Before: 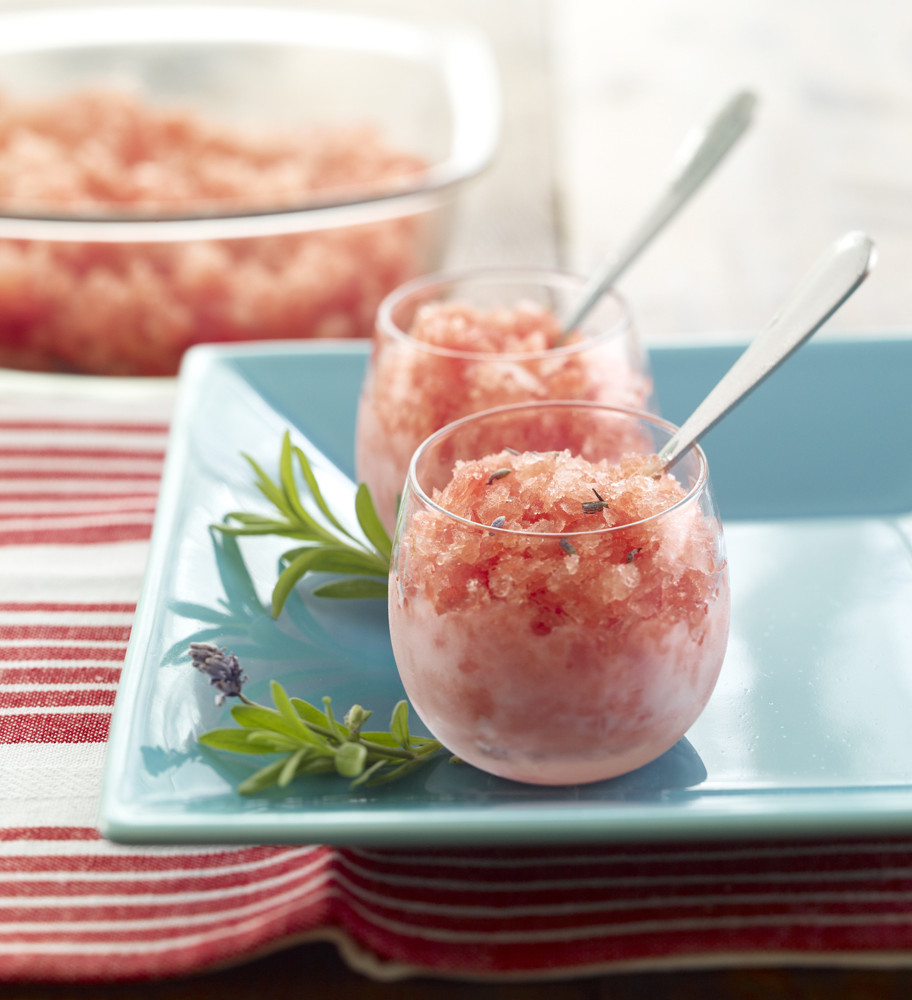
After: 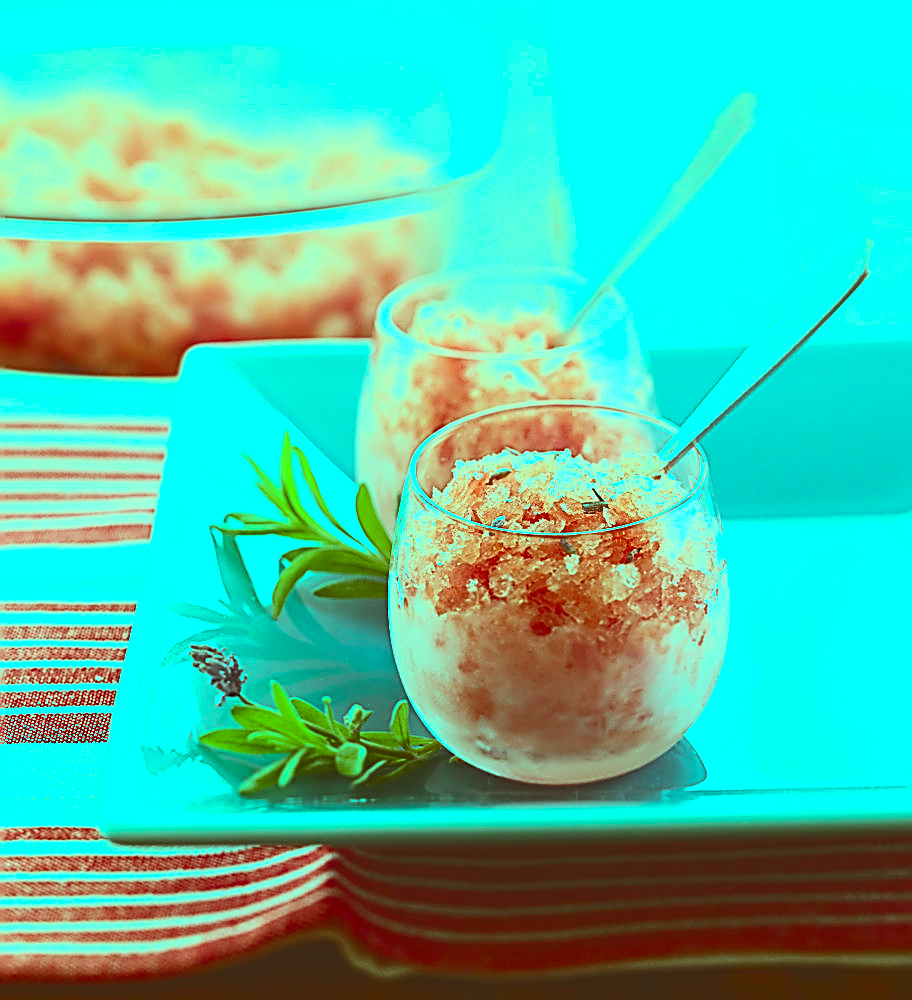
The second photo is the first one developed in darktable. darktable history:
color balance rgb: highlights gain › luminance 19.784%, highlights gain › chroma 13.119%, highlights gain › hue 172.21°, perceptual saturation grading › global saturation 19.512%
tone curve: curves: ch0 [(0, 0) (0.003, 0.183) (0.011, 0.183) (0.025, 0.184) (0.044, 0.188) (0.069, 0.197) (0.1, 0.204) (0.136, 0.212) (0.177, 0.226) (0.224, 0.24) (0.277, 0.273) (0.335, 0.322) (0.399, 0.388) (0.468, 0.468) (0.543, 0.579) (0.623, 0.686) (0.709, 0.792) (0.801, 0.877) (0.898, 0.939) (1, 1)], color space Lab, independent channels, preserve colors none
sharpen: amount 1.994
color correction: highlights a* -0.525, highlights b* 0.175, shadows a* 5.08, shadows b* 20.79
